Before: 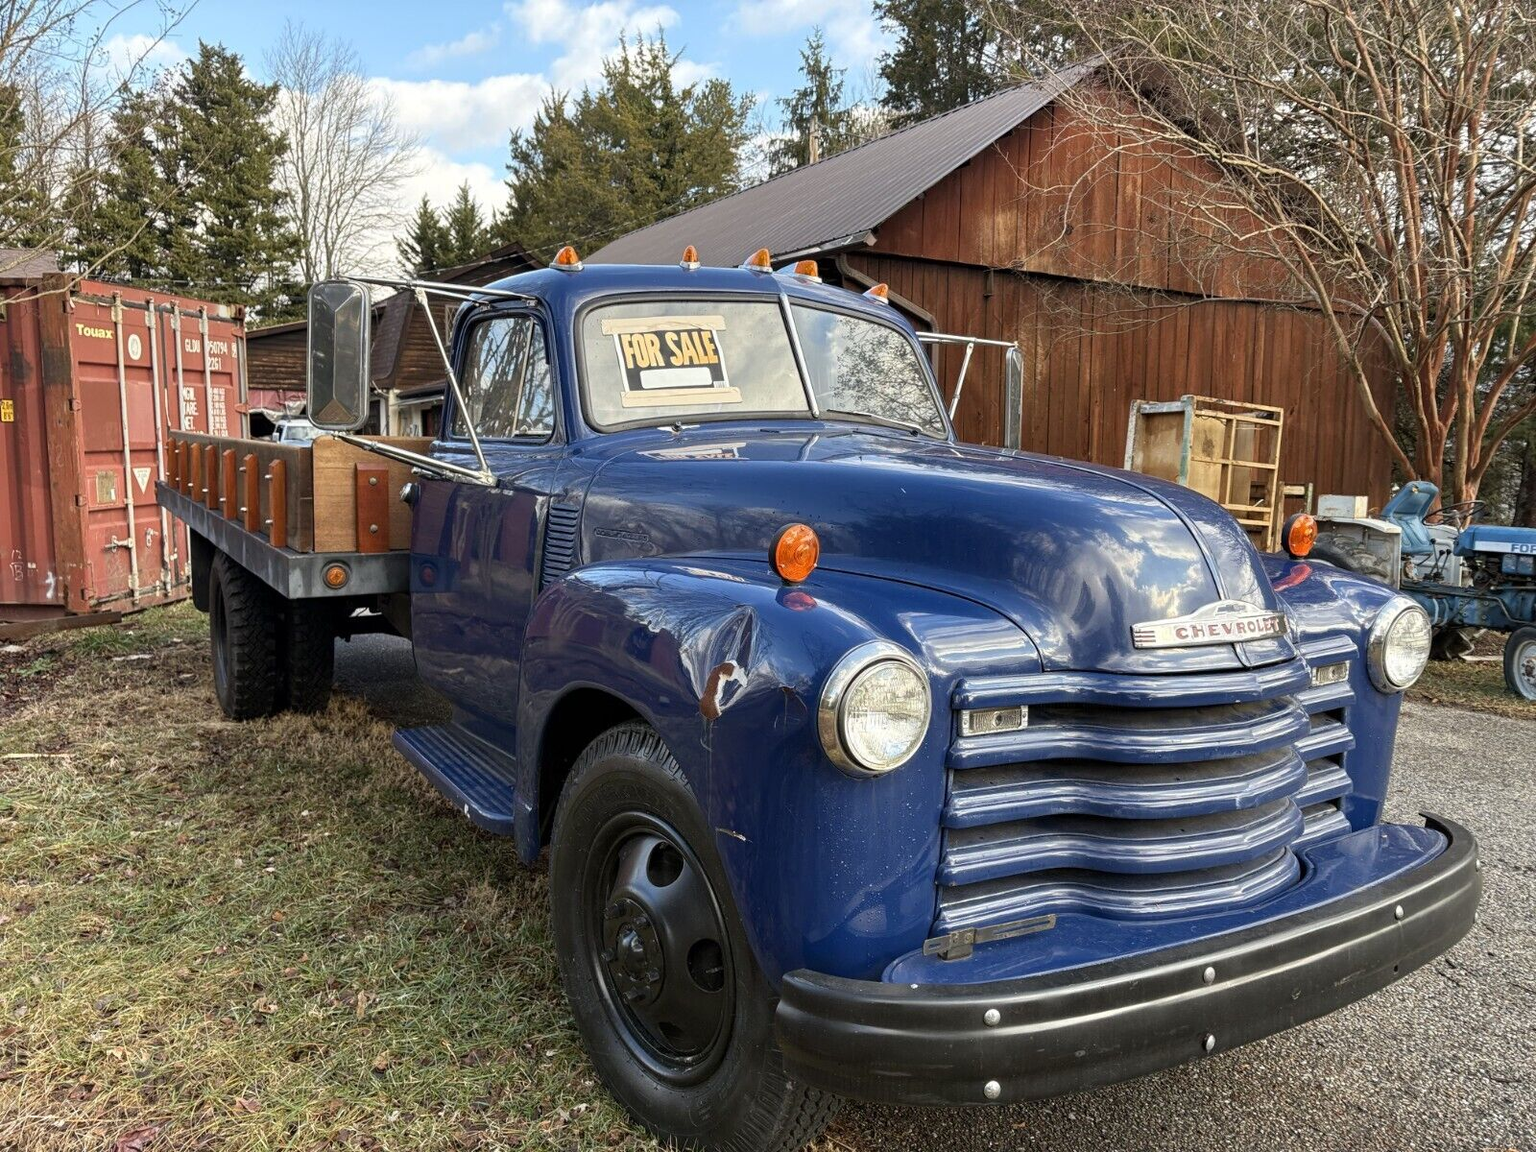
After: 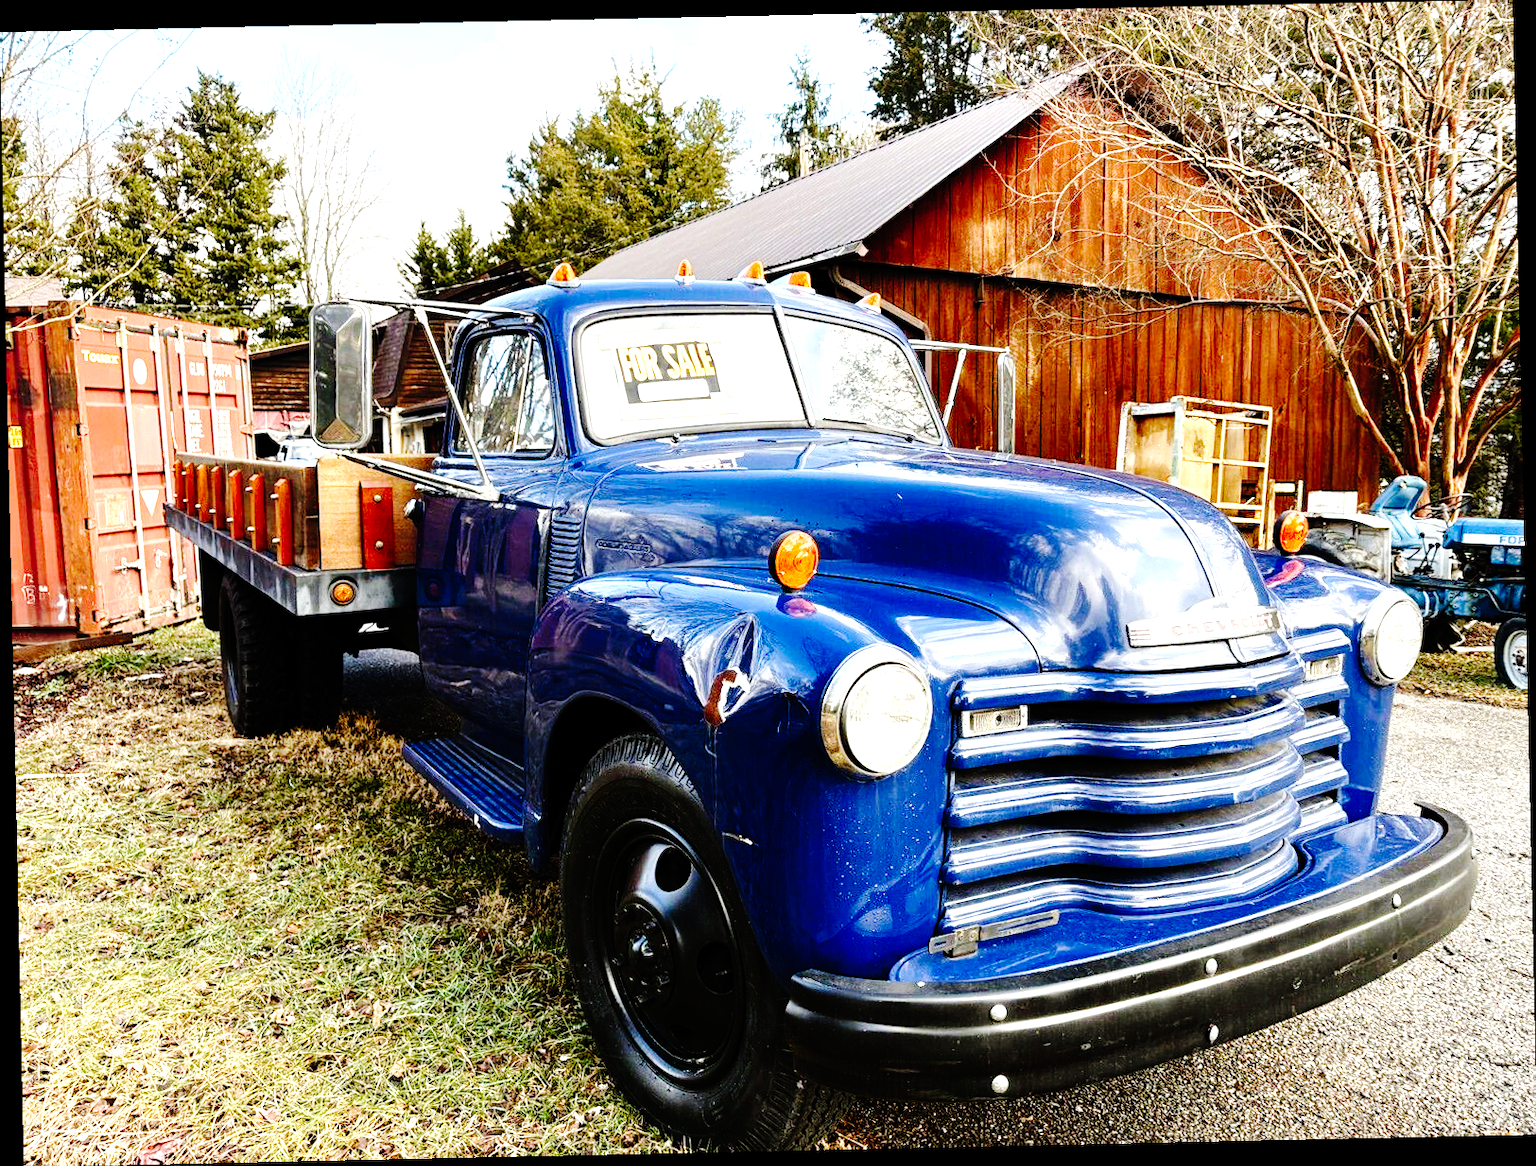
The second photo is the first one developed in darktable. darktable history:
rotate and perspective: rotation -1.24°, automatic cropping off
base curve: curves: ch0 [(0, 0) (0.036, 0.01) (0.123, 0.254) (0.258, 0.504) (0.507, 0.748) (1, 1)], preserve colors none
levels: levels [0, 0.43, 0.859]
